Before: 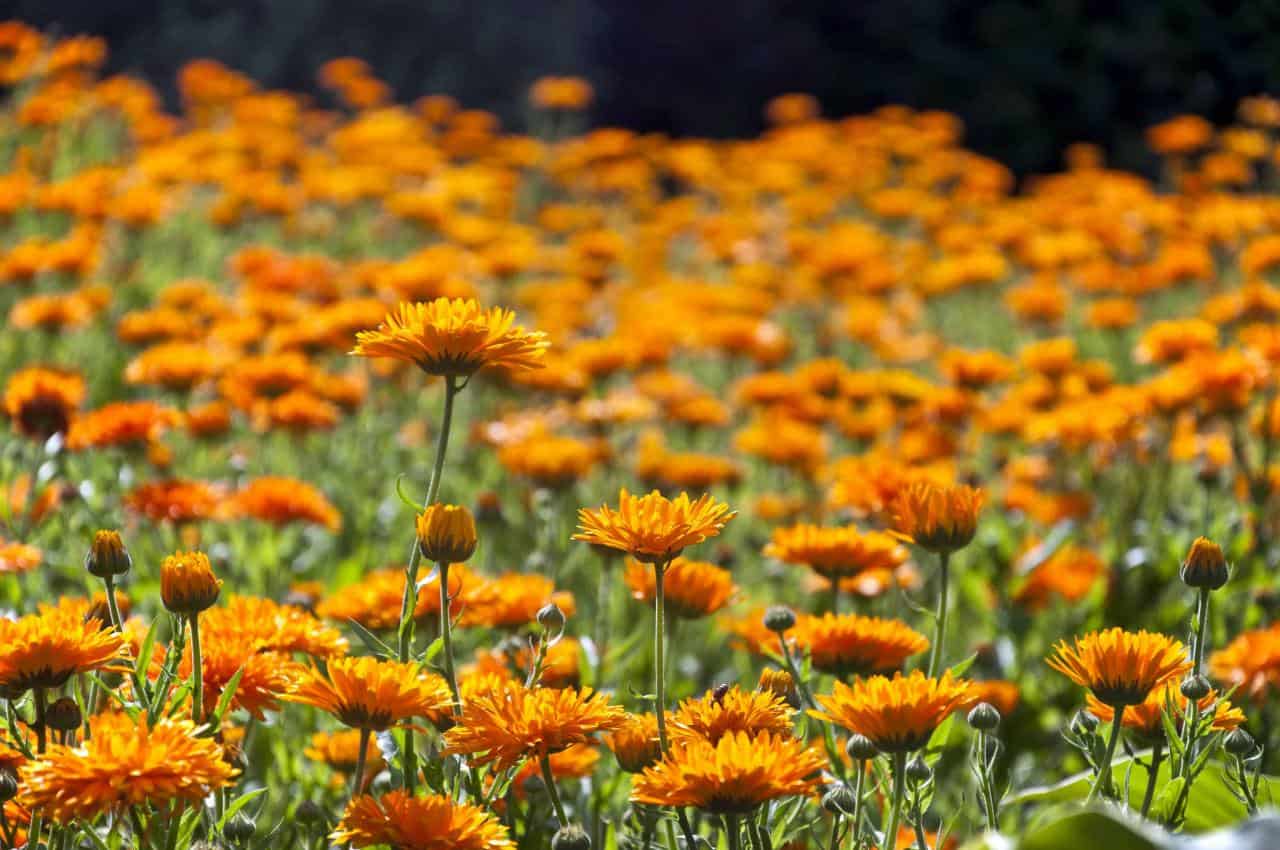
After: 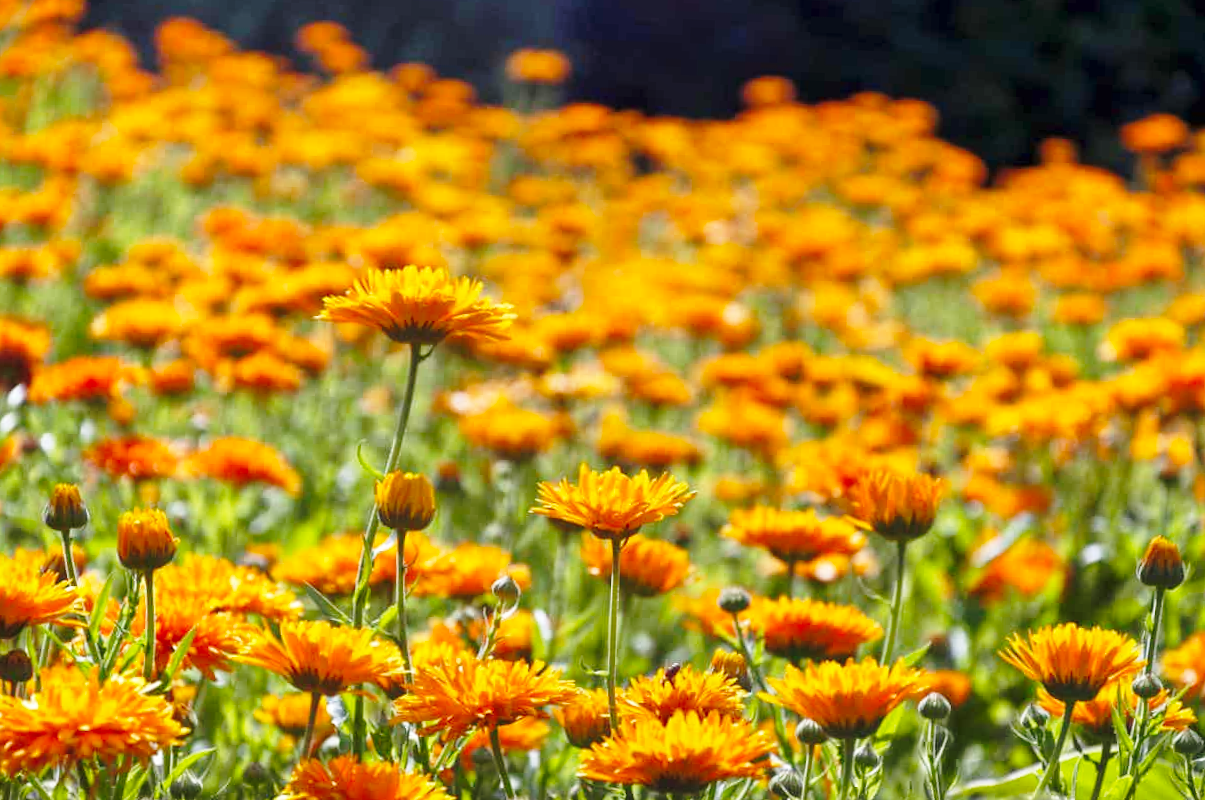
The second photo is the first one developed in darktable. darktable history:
shadows and highlights: on, module defaults
base curve: curves: ch0 [(0, 0) (0.028, 0.03) (0.121, 0.232) (0.46, 0.748) (0.859, 0.968) (1, 1)], preserve colors none
crop and rotate: angle -2.38°
